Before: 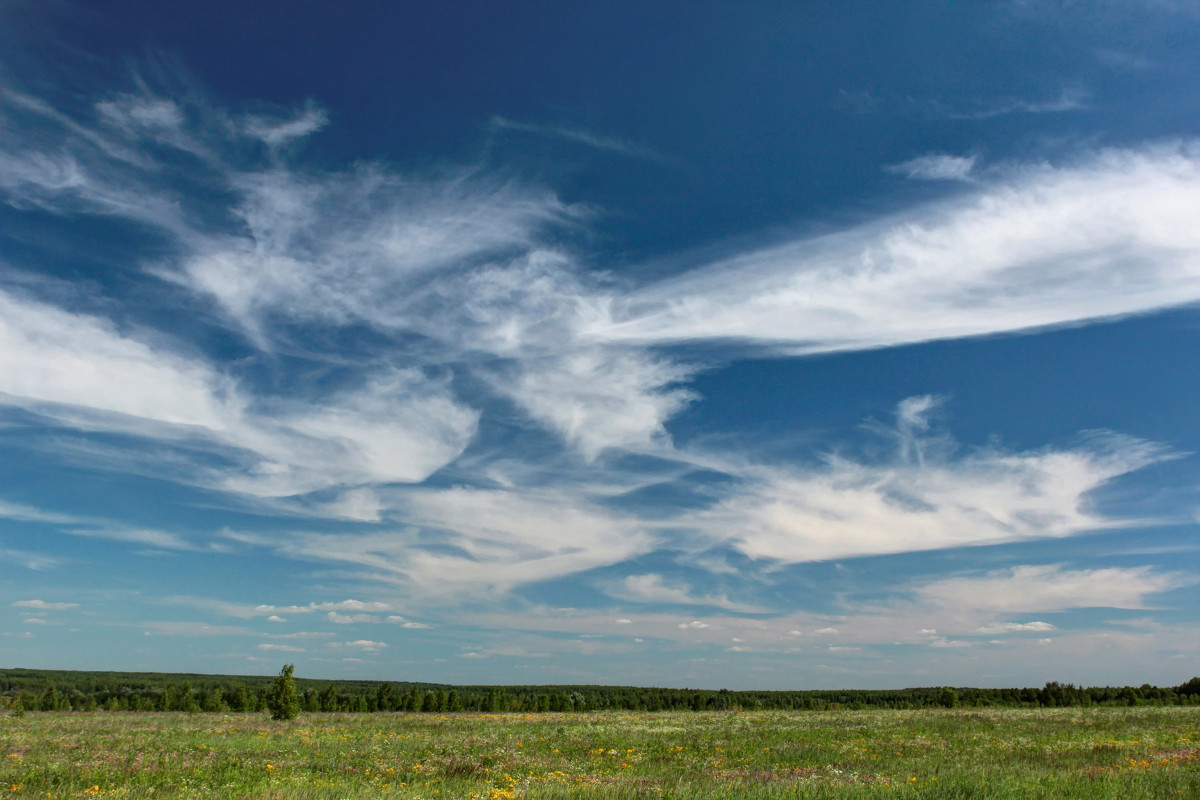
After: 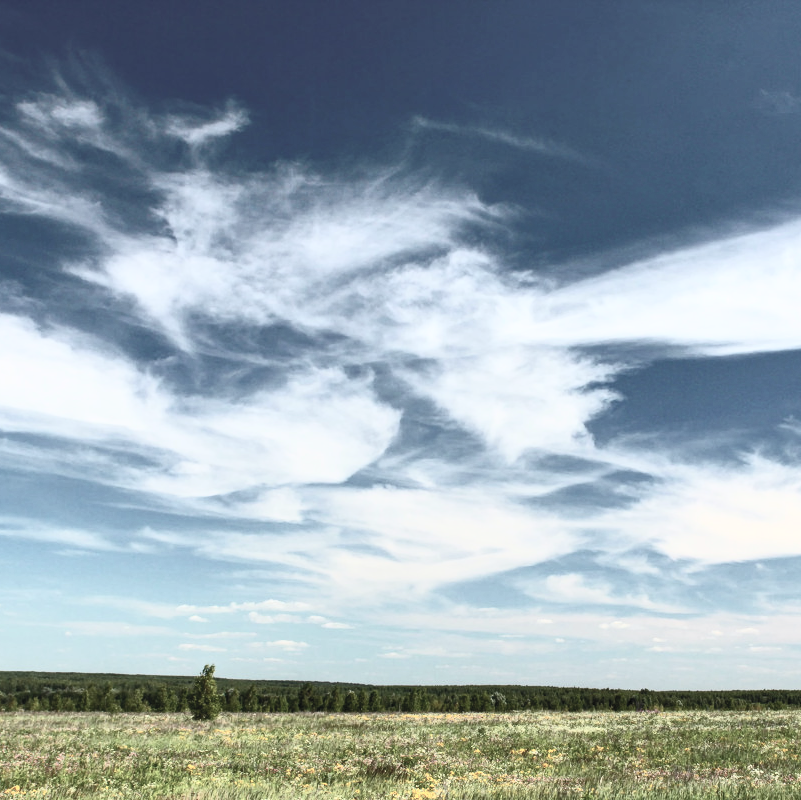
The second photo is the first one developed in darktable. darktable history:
contrast brightness saturation: contrast 0.578, brightness 0.568, saturation -0.328
crop and rotate: left 6.648%, right 26.593%
